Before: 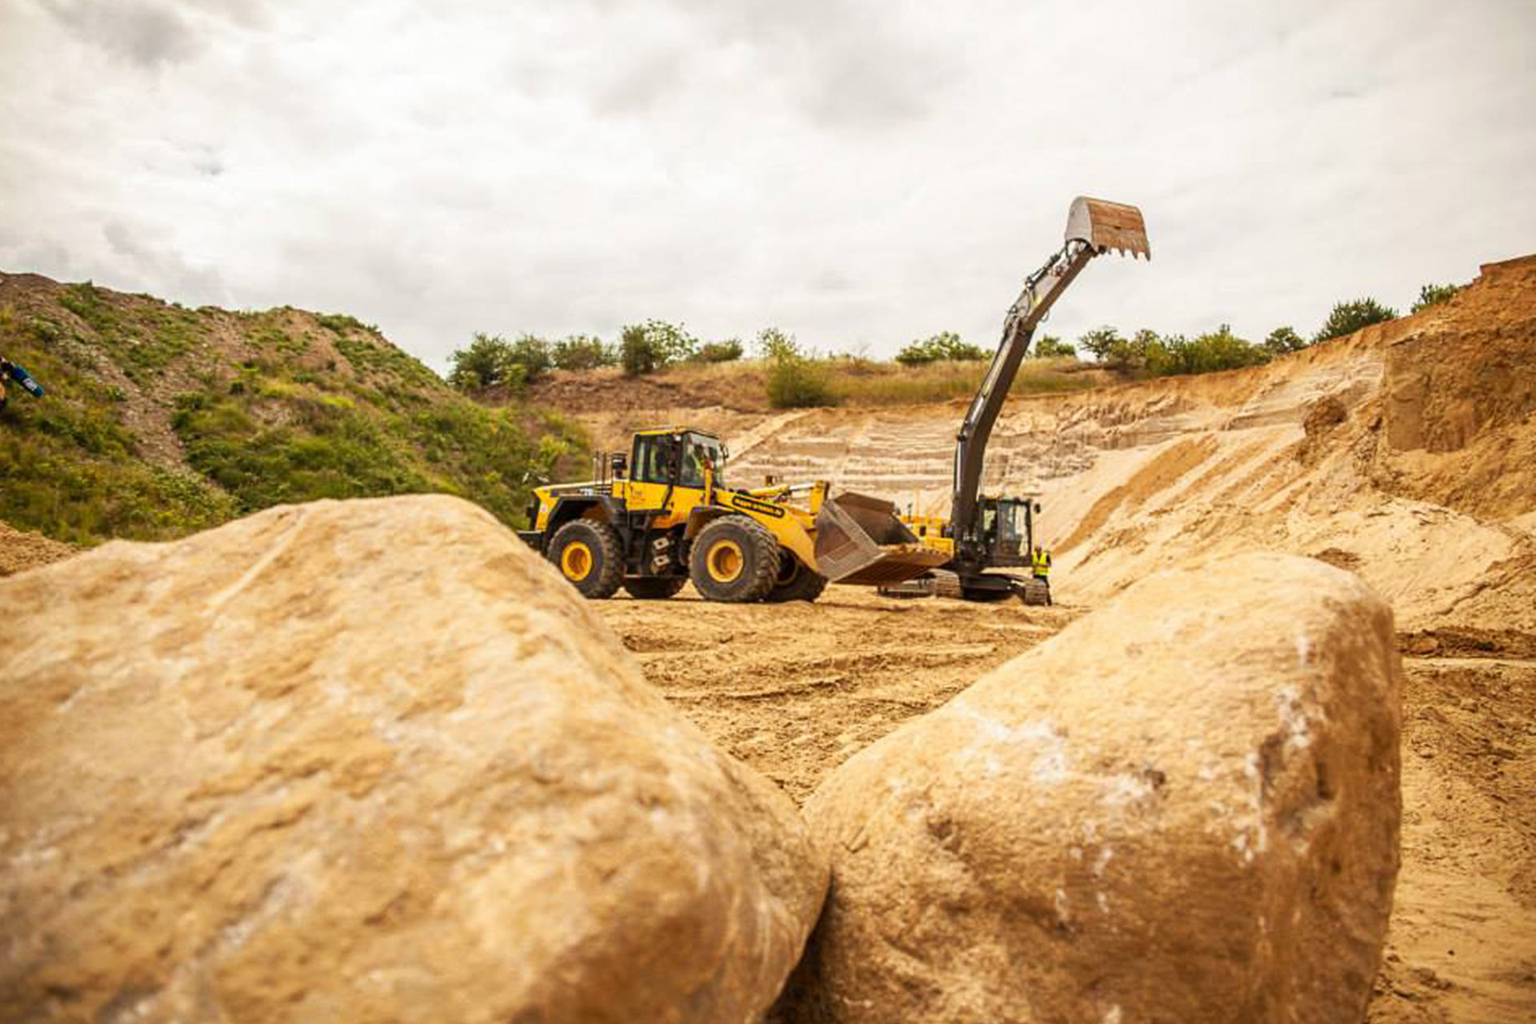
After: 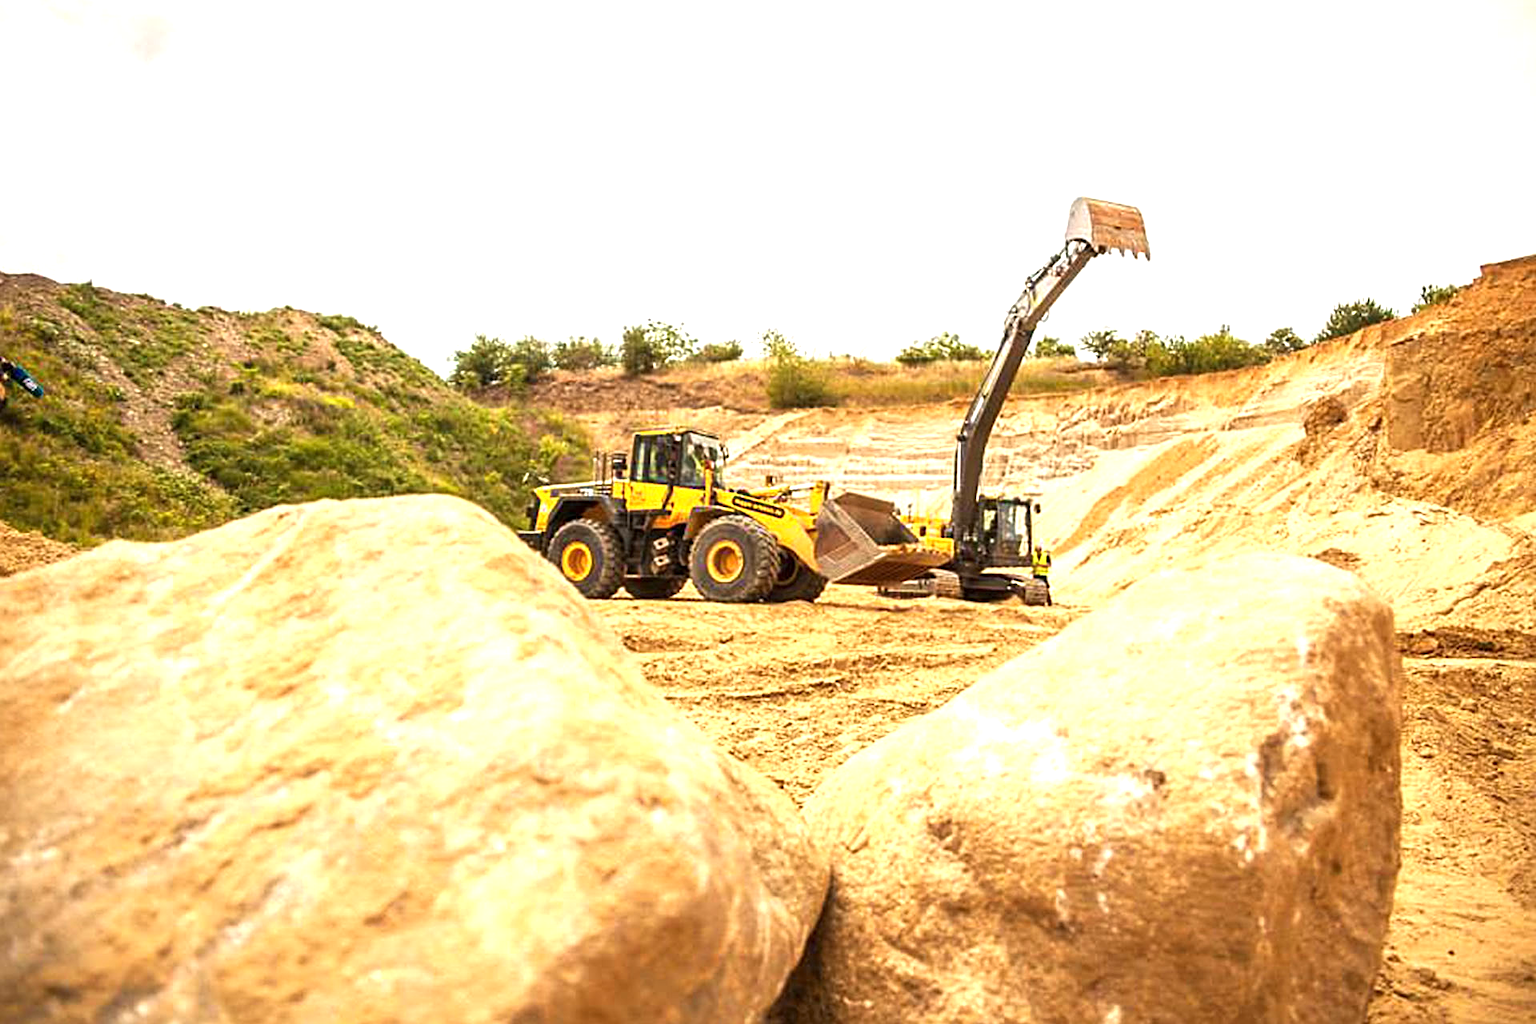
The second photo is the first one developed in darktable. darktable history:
tone equalizer: -8 EV -0.779 EV, -7 EV -0.666 EV, -6 EV -0.586 EV, -5 EV -0.374 EV, -3 EV 0.37 EV, -2 EV 0.6 EV, -1 EV 0.7 EV, +0 EV 0.726 EV, smoothing diameter 25%, edges refinement/feathering 6.31, preserve details guided filter
exposure: exposure 0.164 EV, compensate exposure bias true, compensate highlight preservation false
sharpen: on, module defaults
